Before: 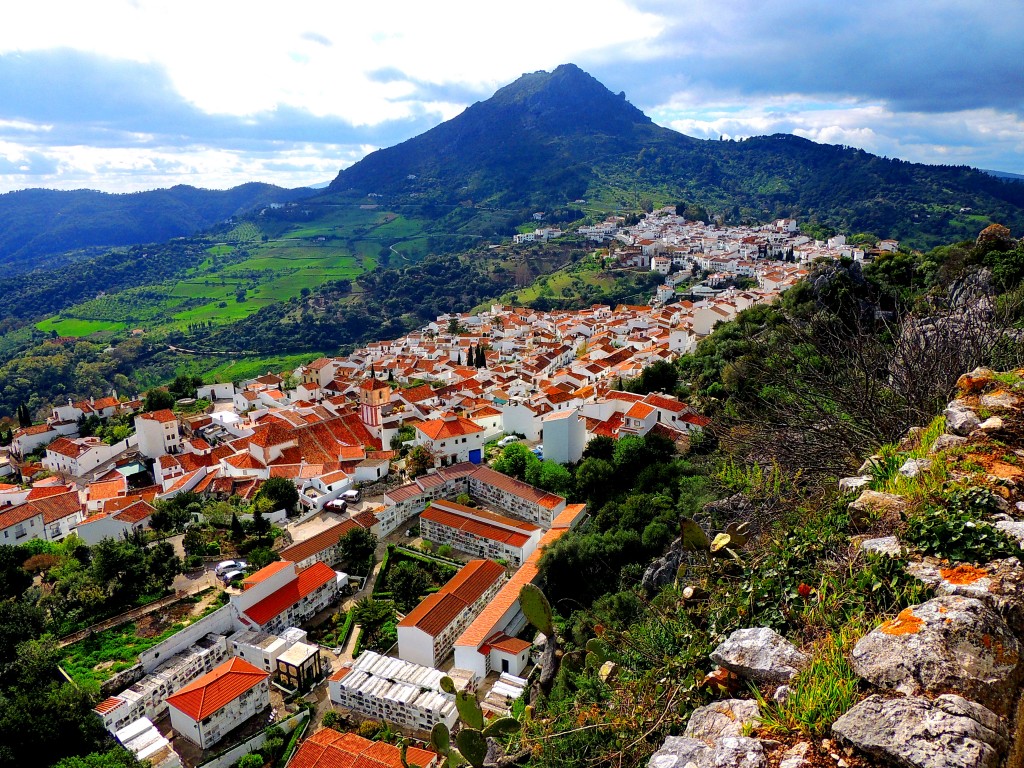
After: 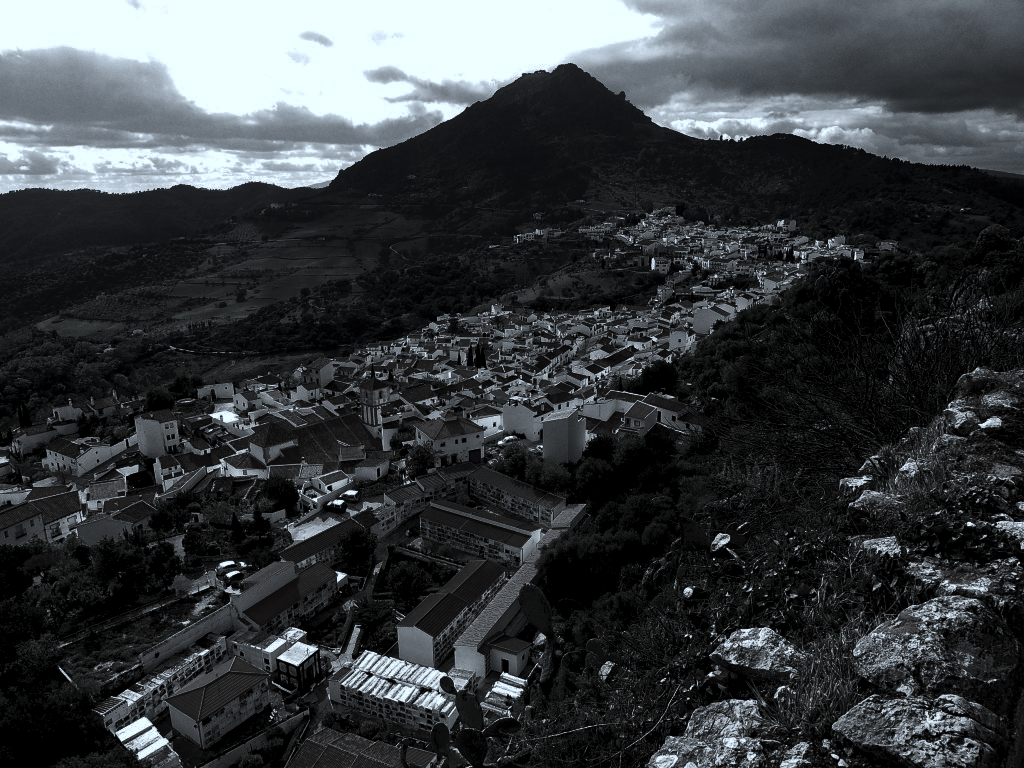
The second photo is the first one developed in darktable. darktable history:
color correction: highlights a* -3.78, highlights b* -10.88
tone curve: curves: ch0 [(0, 0) (0.003, 0.032) (0.011, 0.04) (0.025, 0.058) (0.044, 0.084) (0.069, 0.107) (0.1, 0.13) (0.136, 0.158) (0.177, 0.193) (0.224, 0.236) (0.277, 0.283) (0.335, 0.335) (0.399, 0.399) (0.468, 0.467) (0.543, 0.533) (0.623, 0.612) (0.709, 0.698) (0.801, 0.776) (0.898, 0.848) (1, 1)], color space Lab, independent channels, preserve colors none
contrast brightness saturation: contrast 0.016, brightness -0.997, saturation -0.98
